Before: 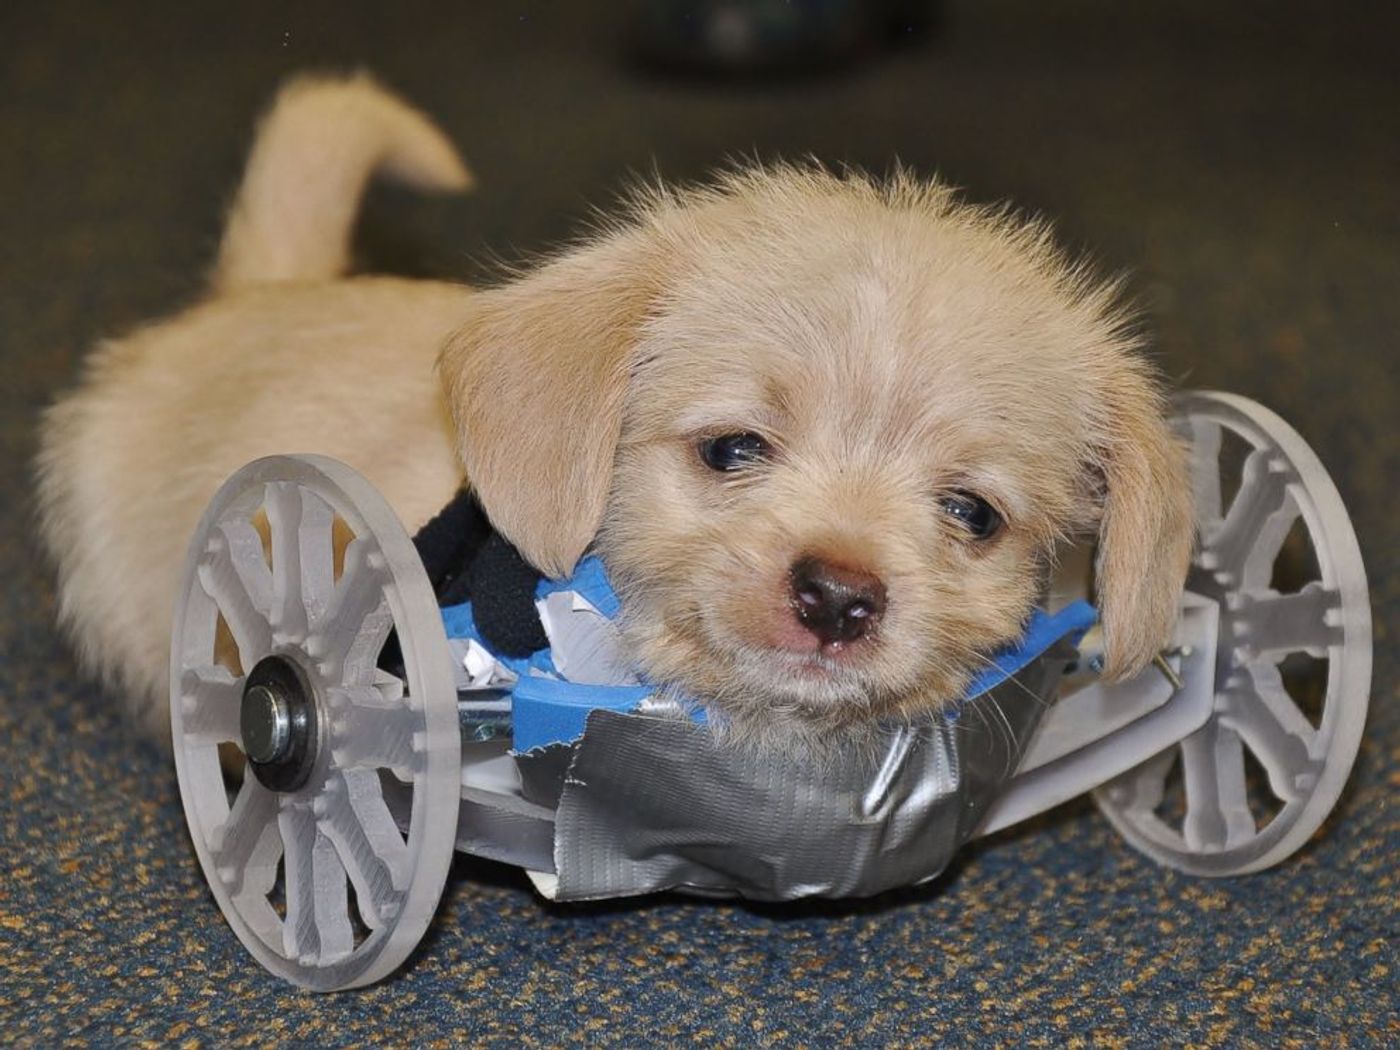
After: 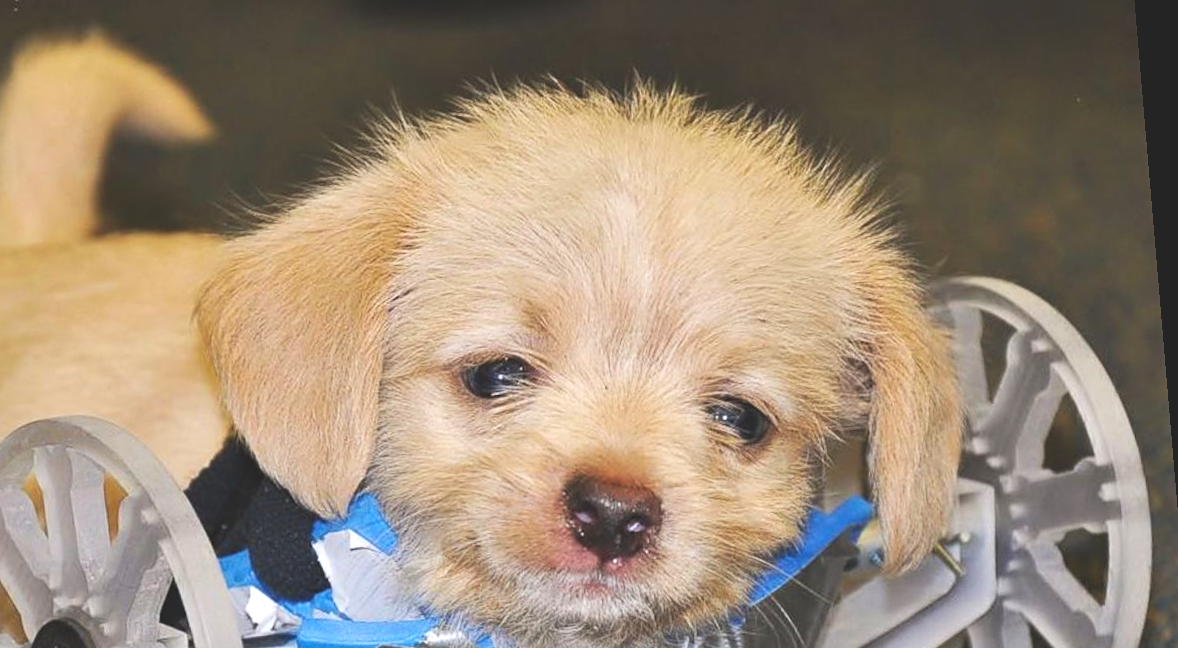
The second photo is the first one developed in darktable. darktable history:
sharpen: amount 0.2
tone curve: curves: ch0 [(0, 0) (0.003, 0.156) (0.011, 0.156) (0.025, 0.161) (0.044, 0.164) (0.069, 0.178) (0.1, 0.201) (0.136, 0.229) (0.177, 0.263) (0.224, 0.301) (0.277, 0.355) (0.335, 0.415) (0.399, 0.48) (0.468, 0.561) (0.543, 0.647) (0.623, 0.735) (0.709, 0.819) (0.801, 0.893) (0.898, 0.953) (1, 1)], preserve colors none
rotate and perspective: rotation -4.86°, automatic cropping off
crop: left 18.38%, top 11.092%, right 2.134%, bottom 33.217%
levels: levels [0.052, 0.496, 0.908]
contrast brightness saturation: contrast -0.19, saturation 0.19
exposure: exposure -0.05 EV
